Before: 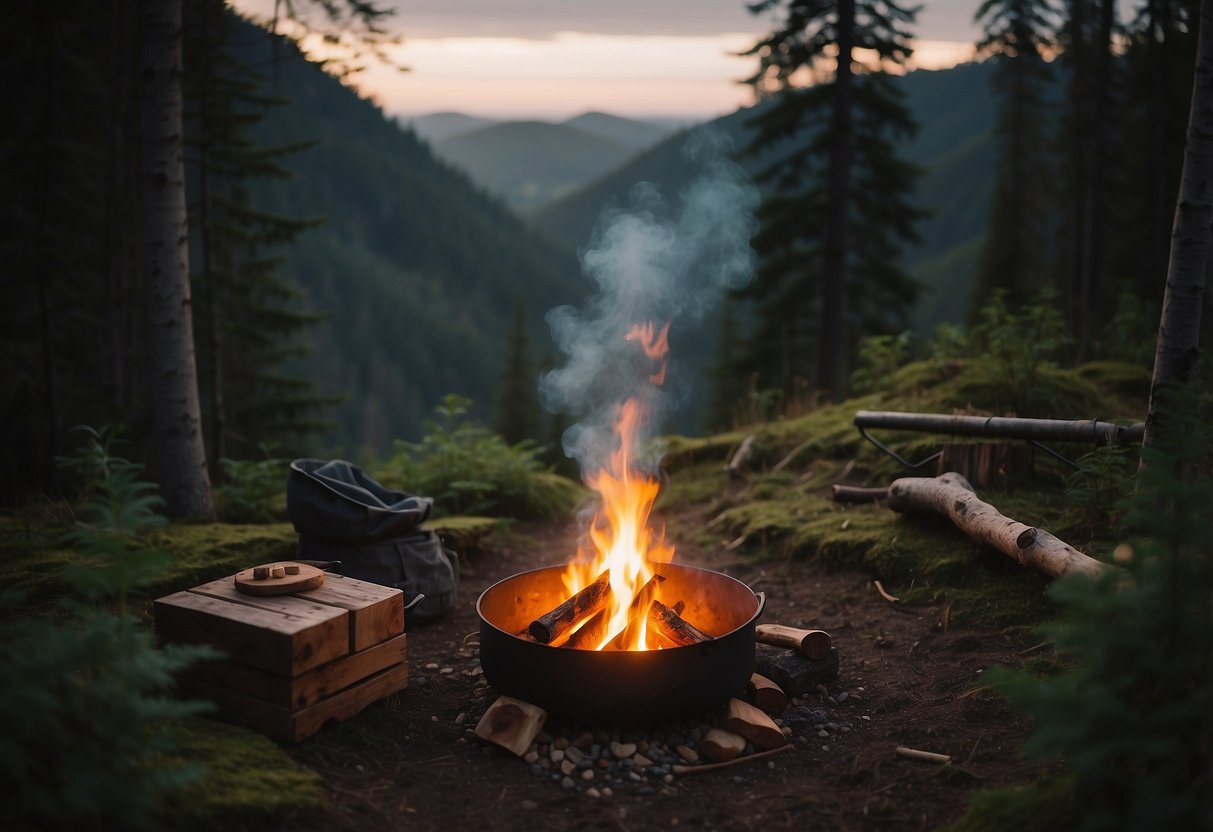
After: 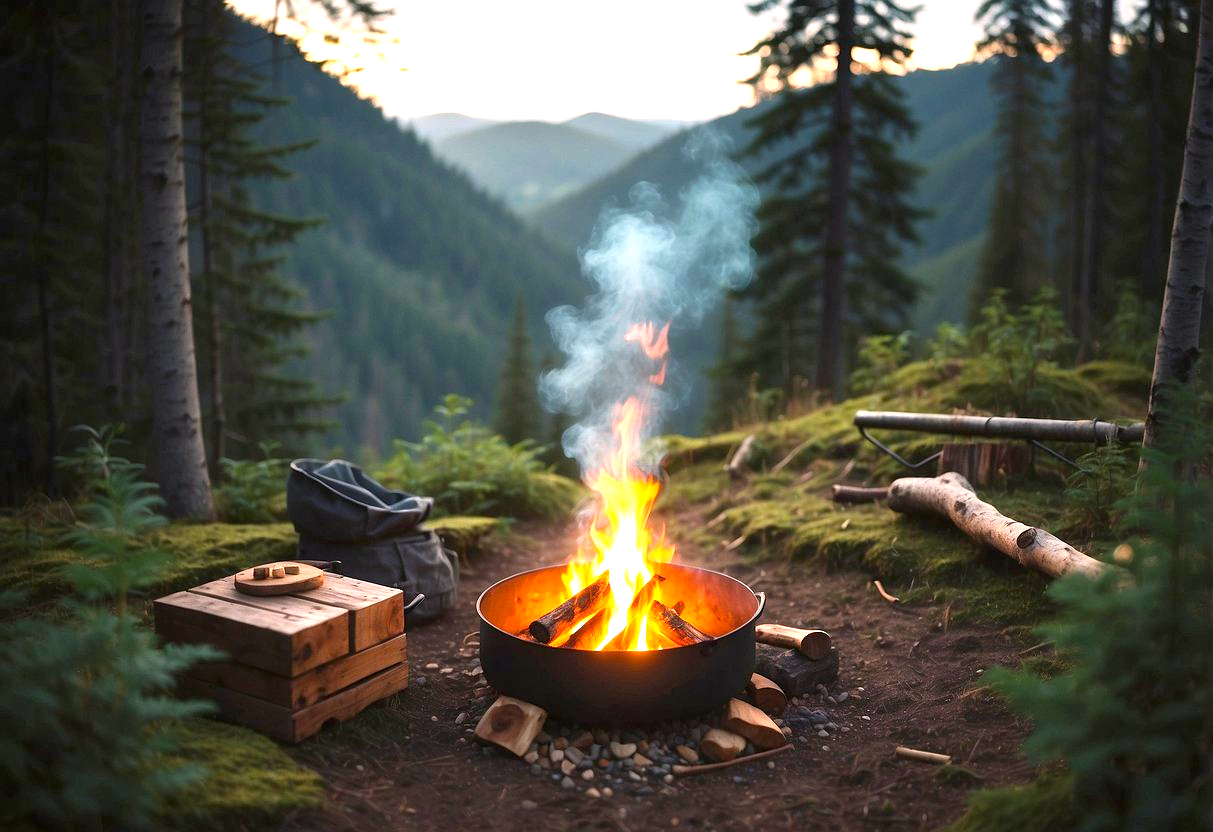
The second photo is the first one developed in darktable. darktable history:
color balance rgb: global offset › luminance -0.297%, global offset › hue 258.82°, perceptual saturation grading › global saturation 10.503%
exposure: black level correction 0.001, exposure 1.732 EV, compensate highlight preservation false
